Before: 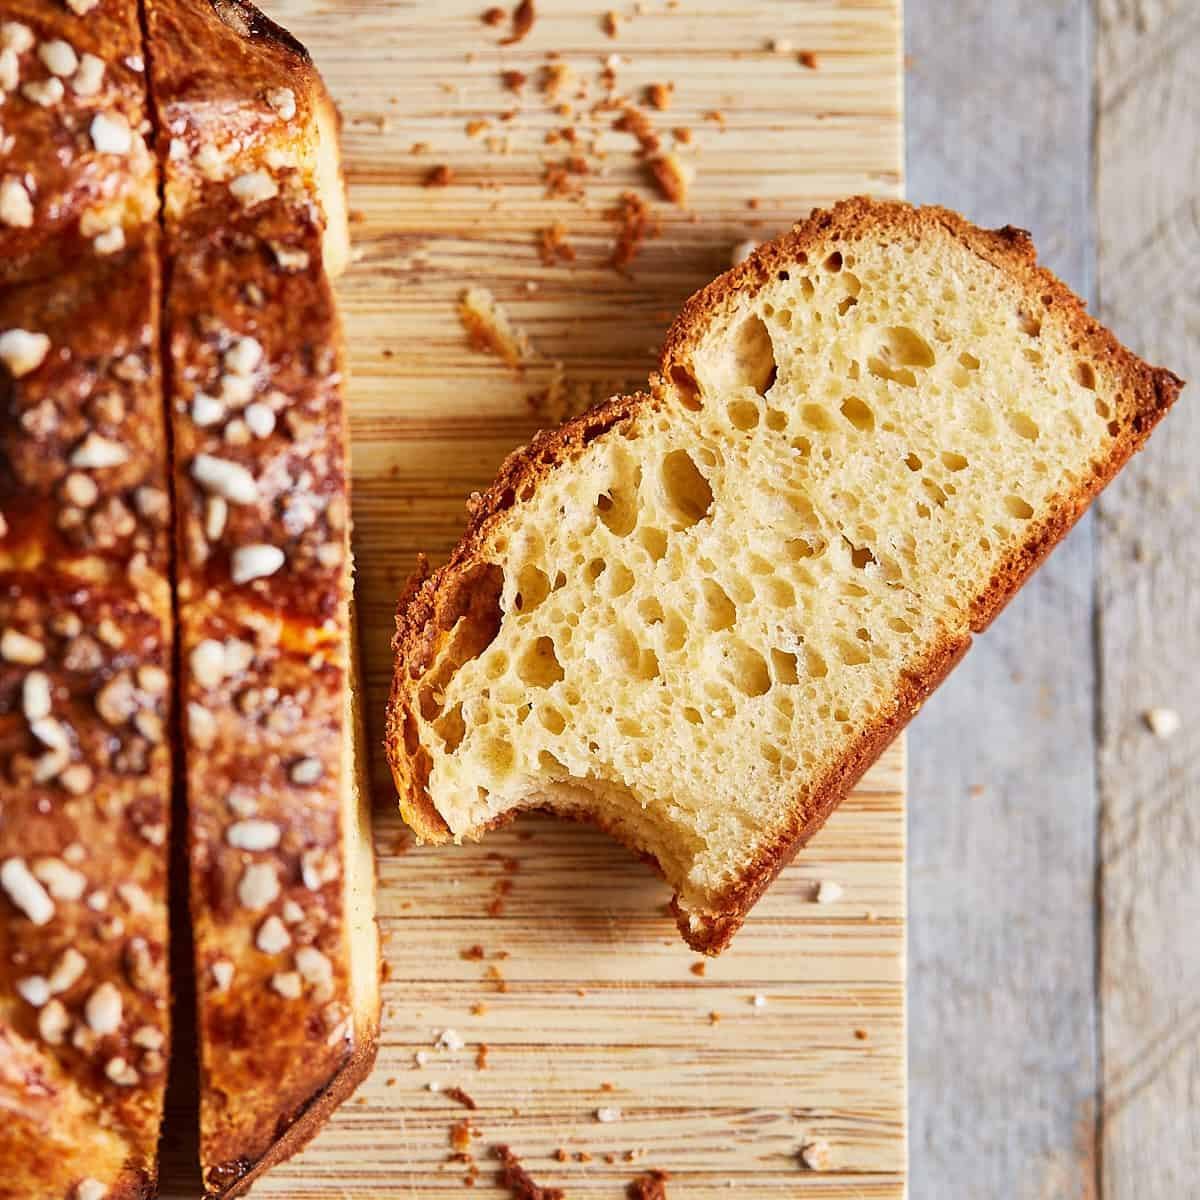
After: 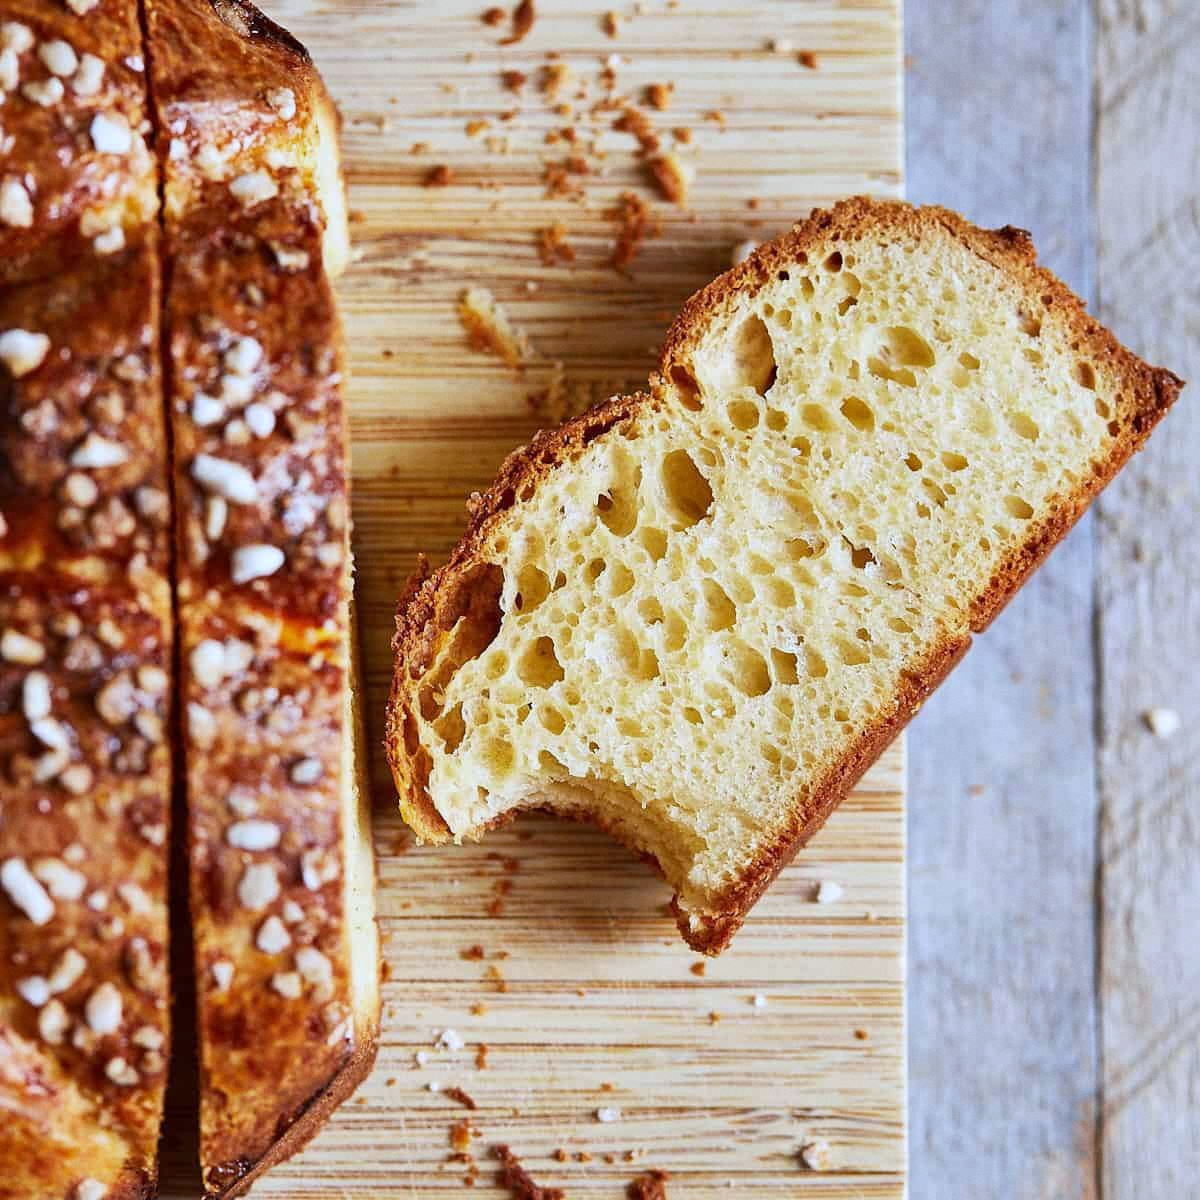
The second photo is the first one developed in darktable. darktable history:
white balance: red 0.926, green 1.003, blue 1.133
grain: coarseness 0.09 ISO, strength 10%
